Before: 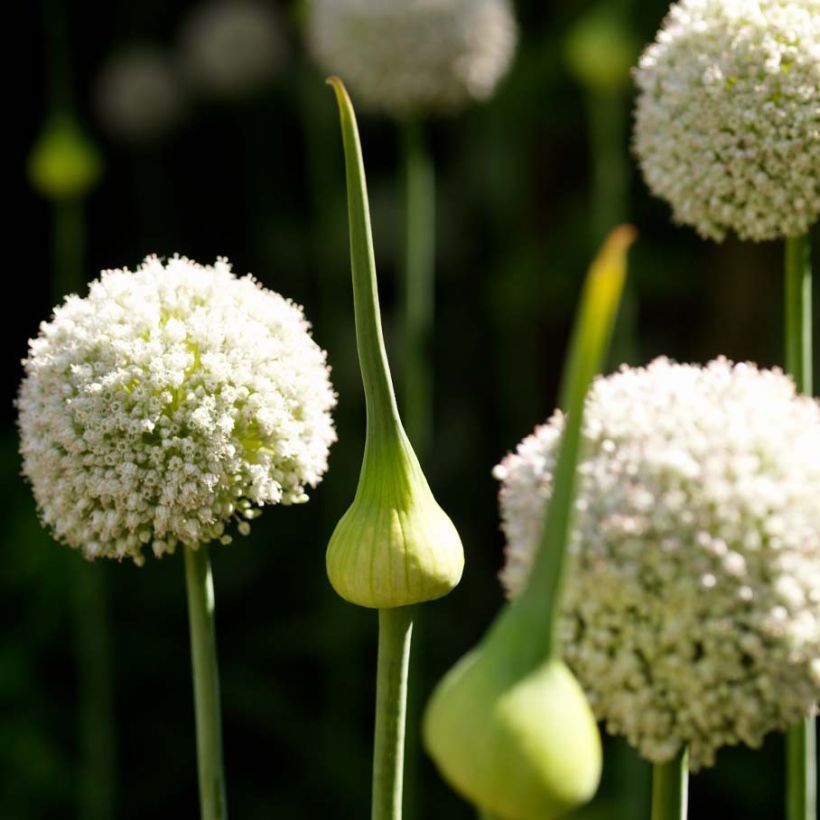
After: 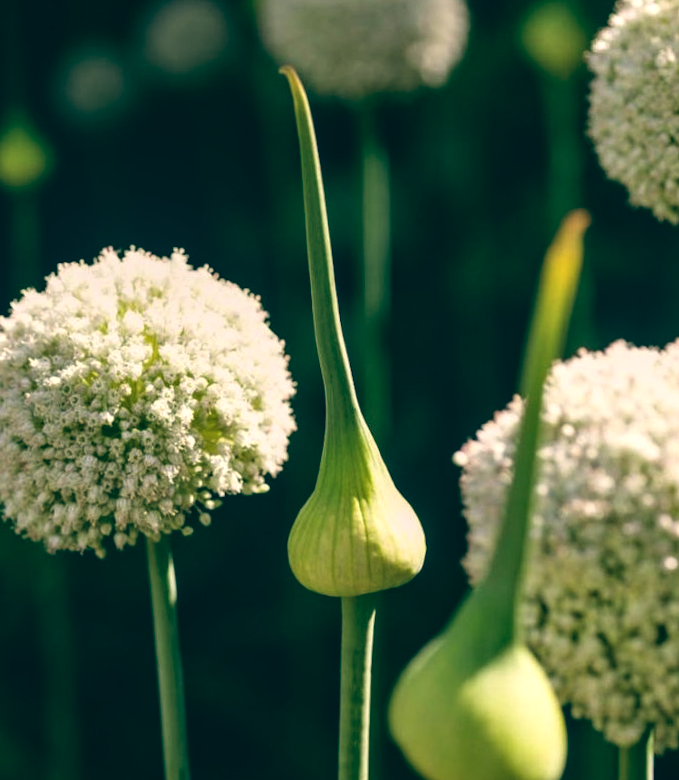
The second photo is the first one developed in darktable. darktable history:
crop and rotate: angle 1°, left 4.281%, top 0.642%, right 11.383%, bottom 2.486%
color balance: lift [1.005, 0.99, 1.007, 1.01], gamma [1, 0.979, 1.011, 1.021], gain [0.923, 1.098, 1.025, 0.902], input saturation 90.45%, contrast 7.73%, output saturation 105.91%
local contrast: on, module defaults
